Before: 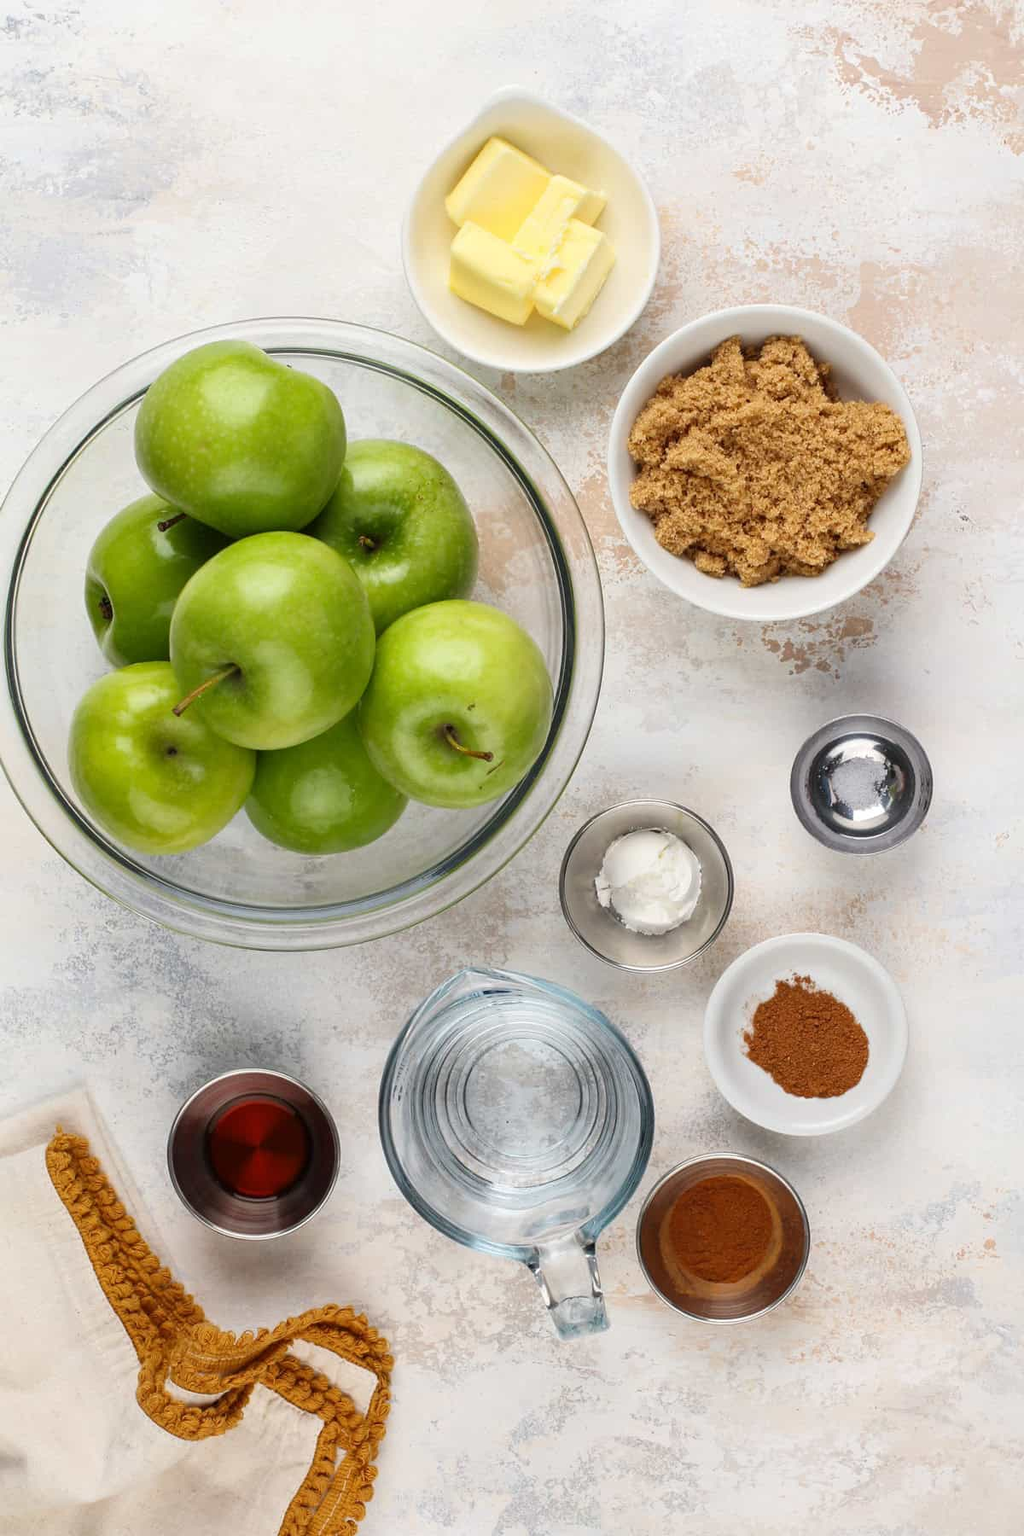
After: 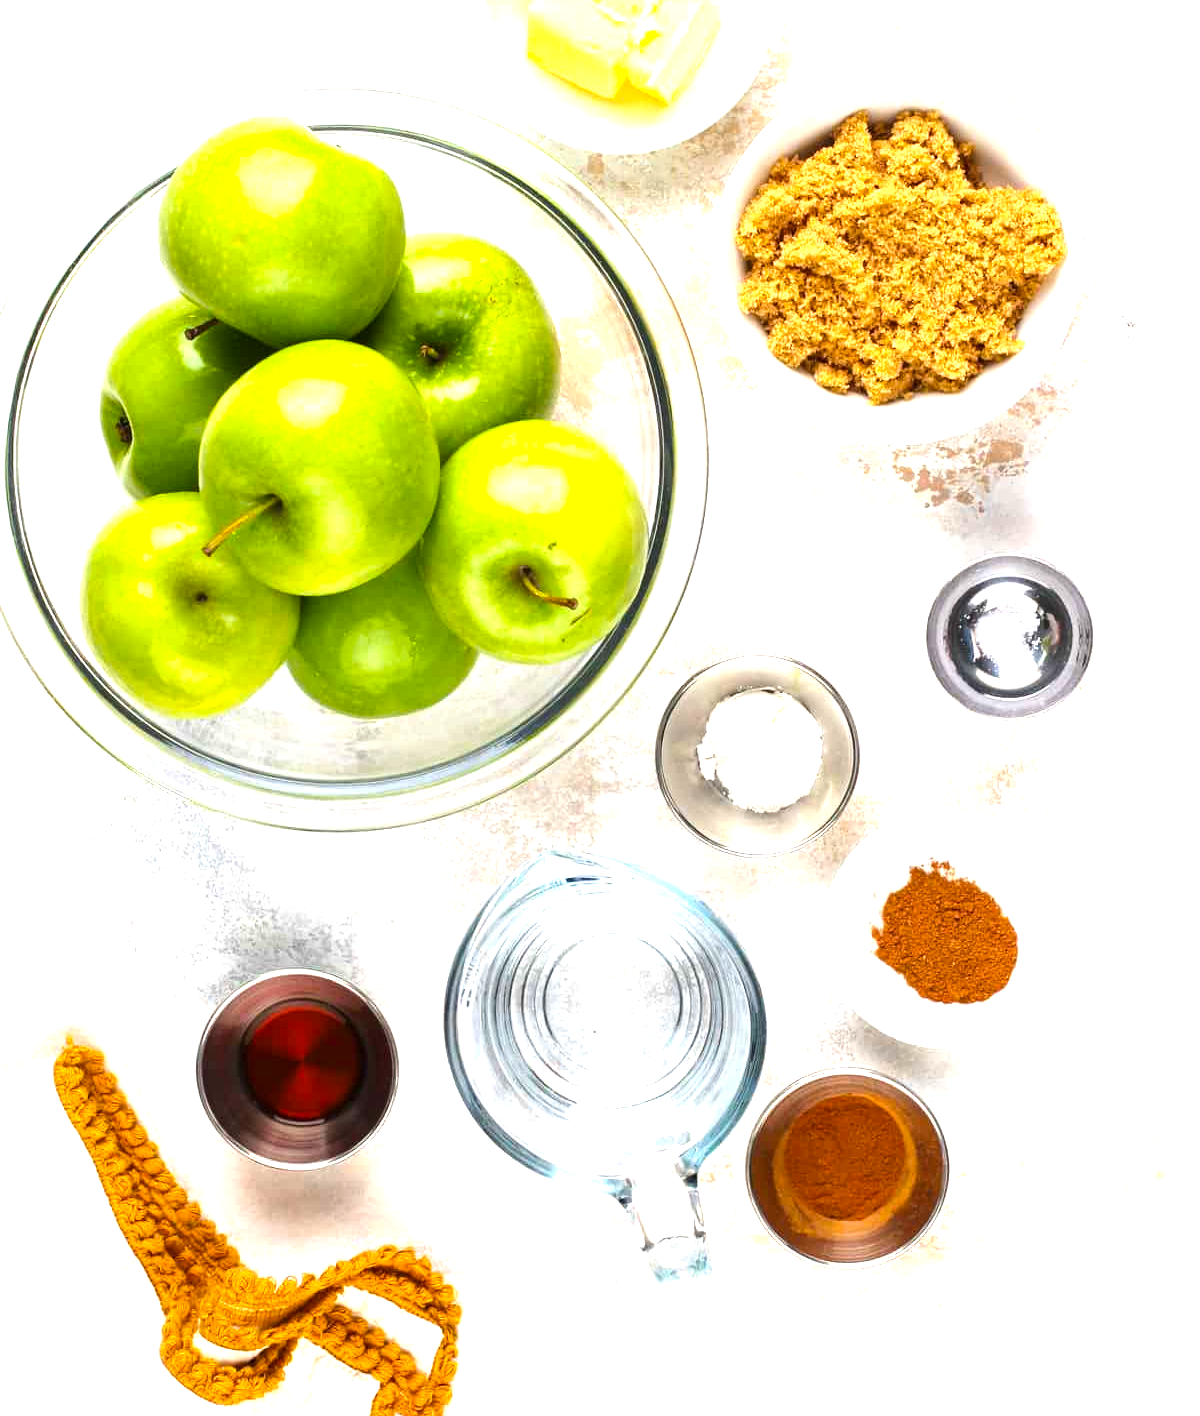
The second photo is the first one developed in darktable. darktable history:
crop and rotate: top 15.774%, bottom 5.506%
tone equalizer: -8 EV -0.417 EV, -7 EV -0.389 EV, -6 EV -0.333 EV, -5 EV -0.222 EV, -3 EV 0.222 EV, -2 EV 0.333 EV, -1 EV 0.389 EV, +0 EV 0.417 EV, edges refinement/feathering 500, mask exposure compensation -1.57 EV, preserve details no
exposure: black level correction 0, exposure 1 EV, compensate exposure bias true, compensate highlight preservation false
color balance rgb: perceptual saturation grading › global saturation 20%, global vibrance 20%
